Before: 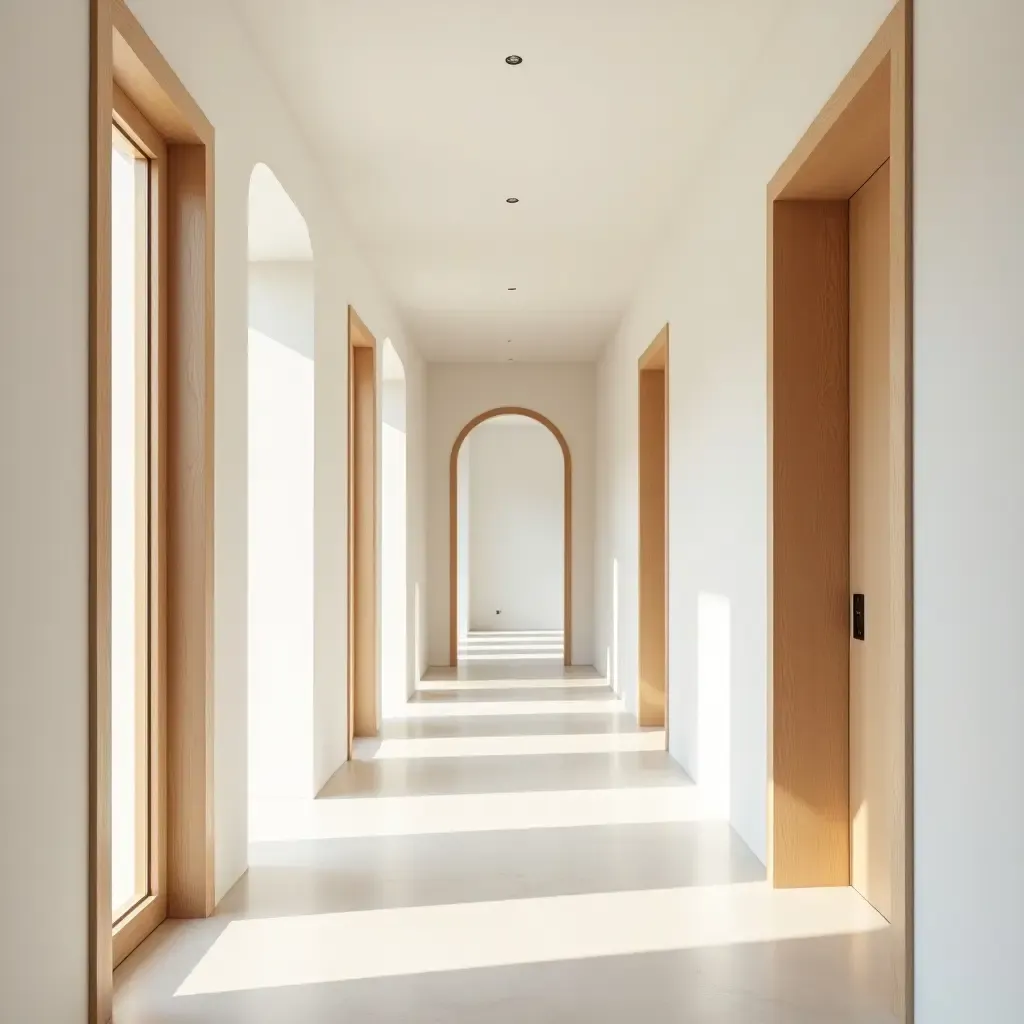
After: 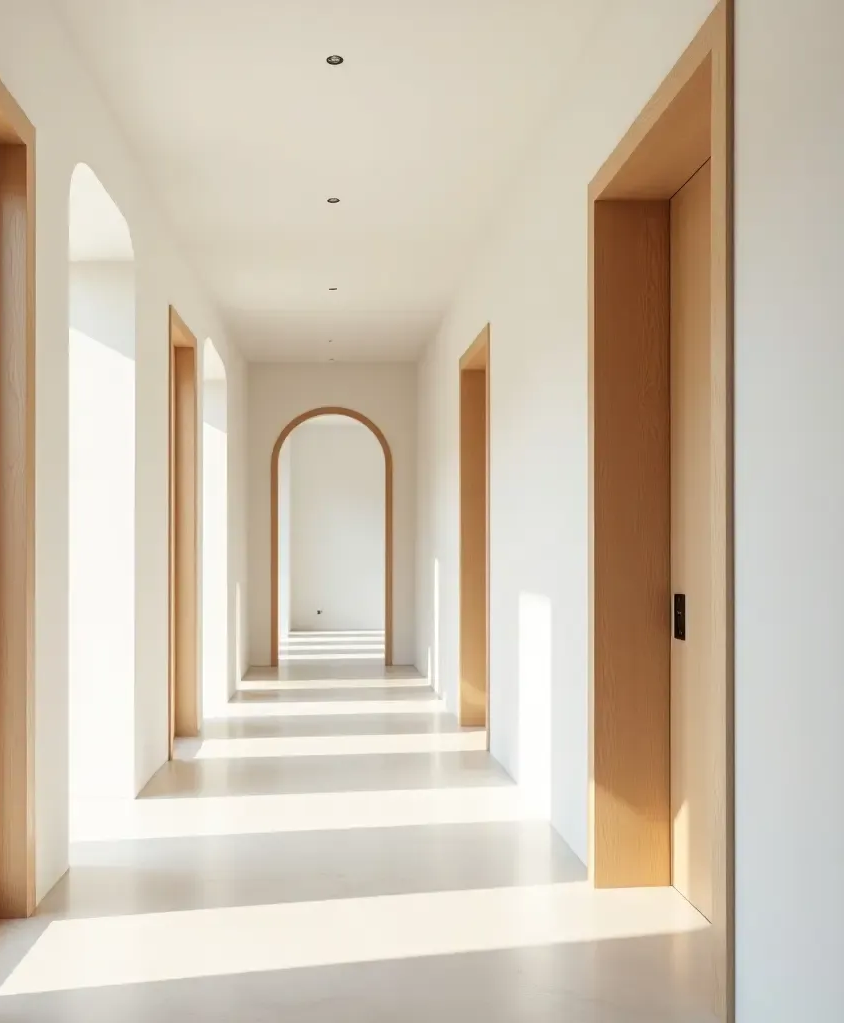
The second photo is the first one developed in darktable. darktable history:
crop: left 17.511%, bottom 0.036%
